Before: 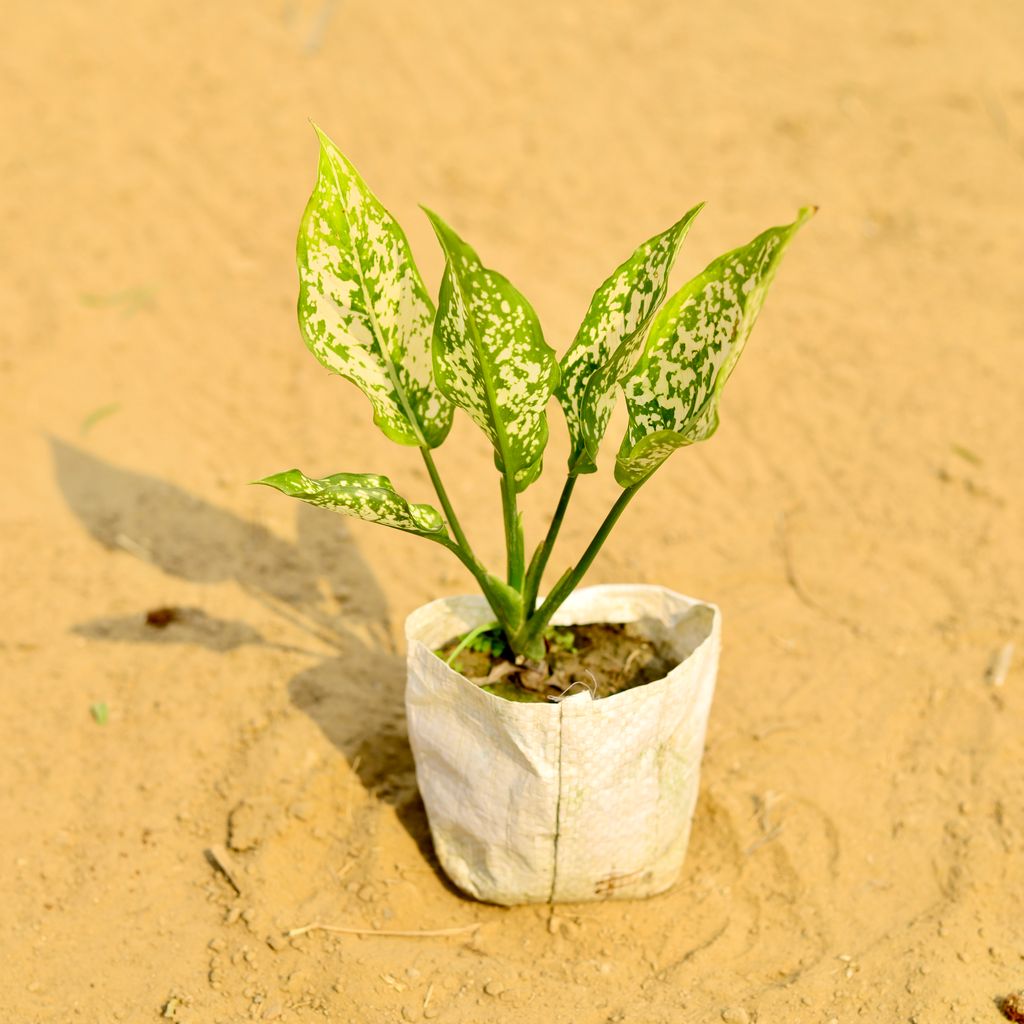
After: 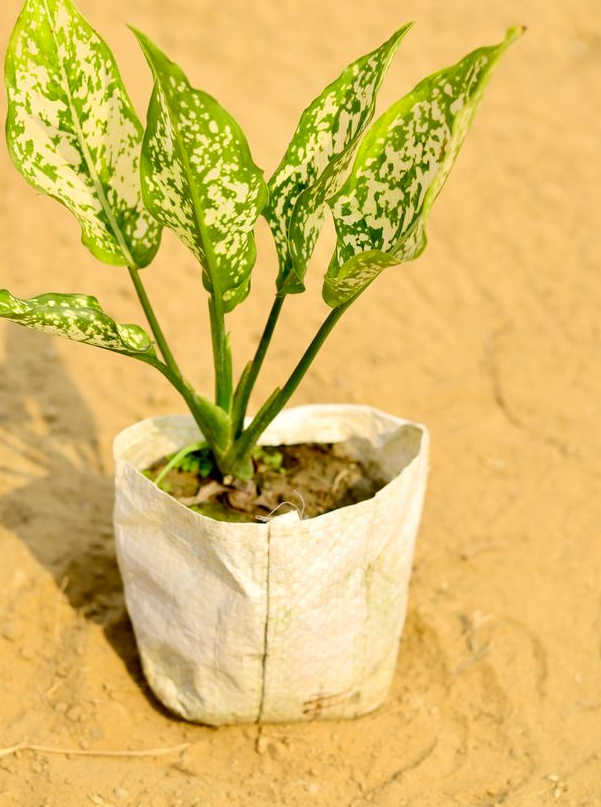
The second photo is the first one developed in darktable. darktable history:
haze removal: strength 0.014, distance 0.246, compatibility mode true, adaptive false
crop and rotate: left 28.567%, top 17.578%, right 12.73%, bottom 3.584%
